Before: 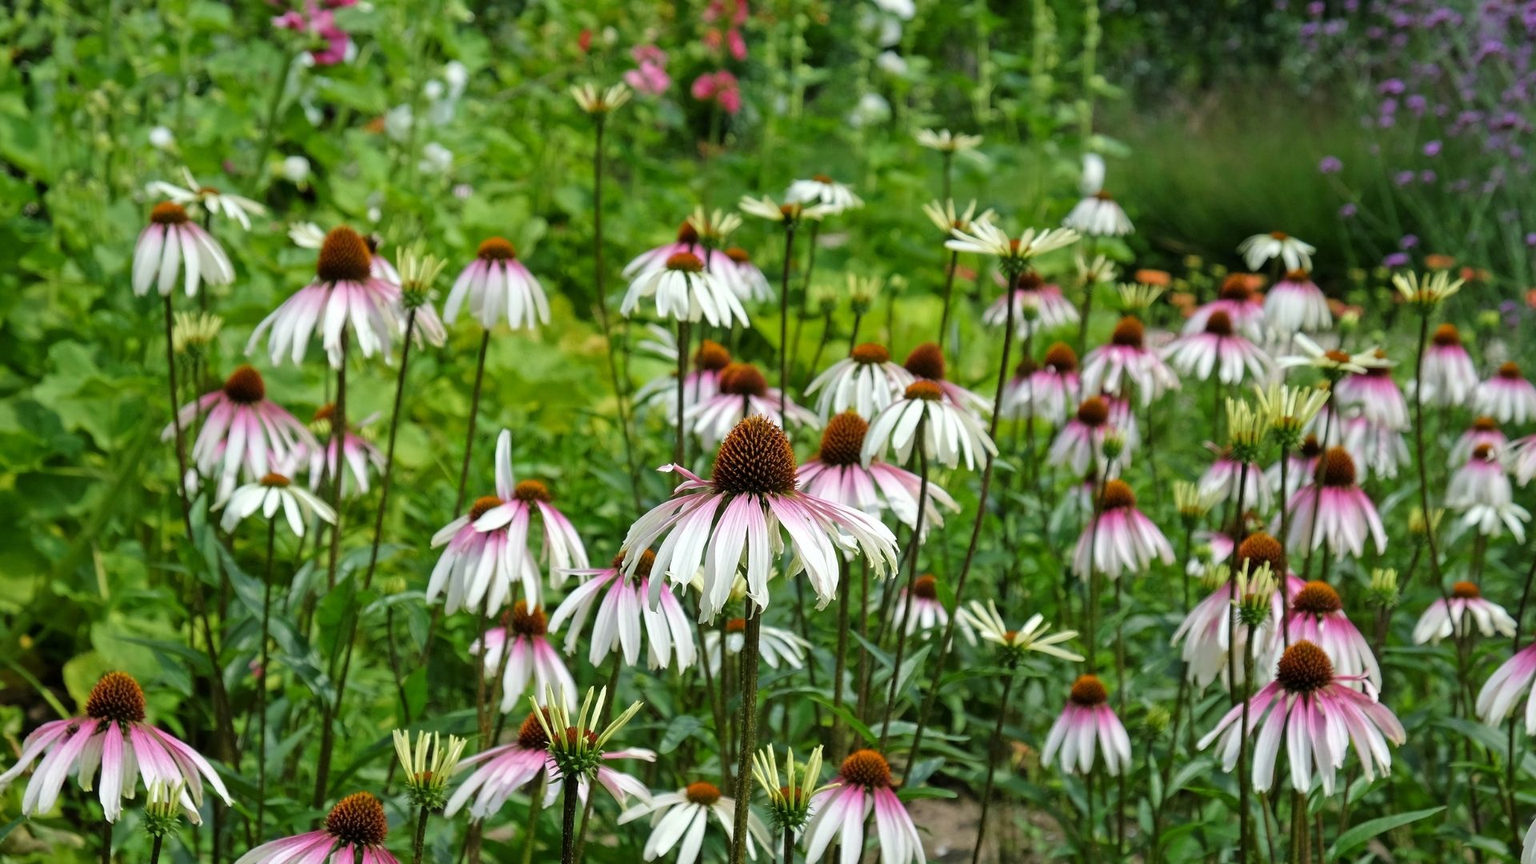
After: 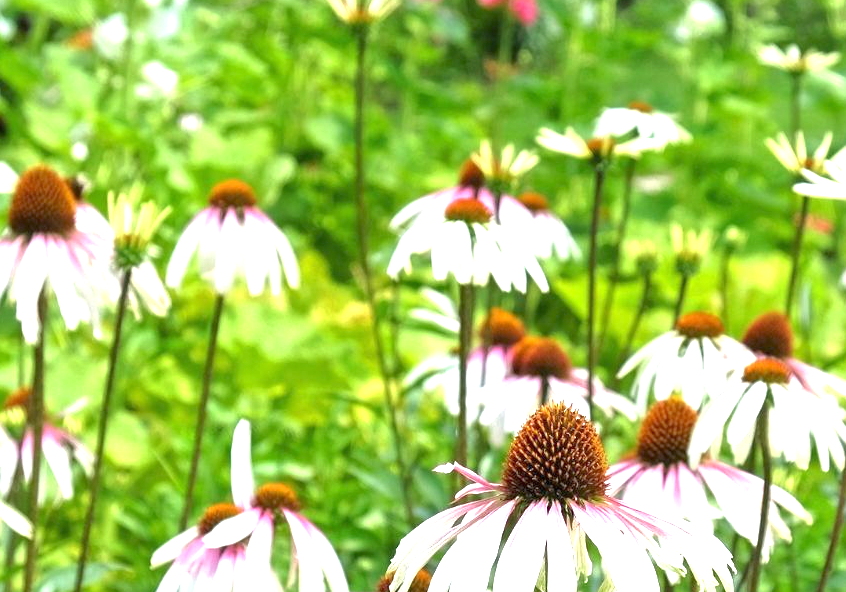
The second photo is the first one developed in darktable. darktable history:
exposure: black level correction 0, exposure 1.741 EV, compensate exposure bias true, compensate highlight preservation false
crop: left 20.248%, top 10.86%, right 35.675%, bottom 34.321%
shadows and highlights: shadows 30.86, highlights 0, soften with gaussian
tone equalizer: -8 EV 0.25 EV, -7 EV 0.417 EV, -6 EV 0.417 EV, -5 EV 0.25 EV, -3 EV -0.25 EV, -2 EV -0.417 EV, -1 EV -0.417 EV, +0 EV -0.25 EV, edges refinement/feathering 500, mask exposure compensation -1.57 EV, preserve details guided filter
